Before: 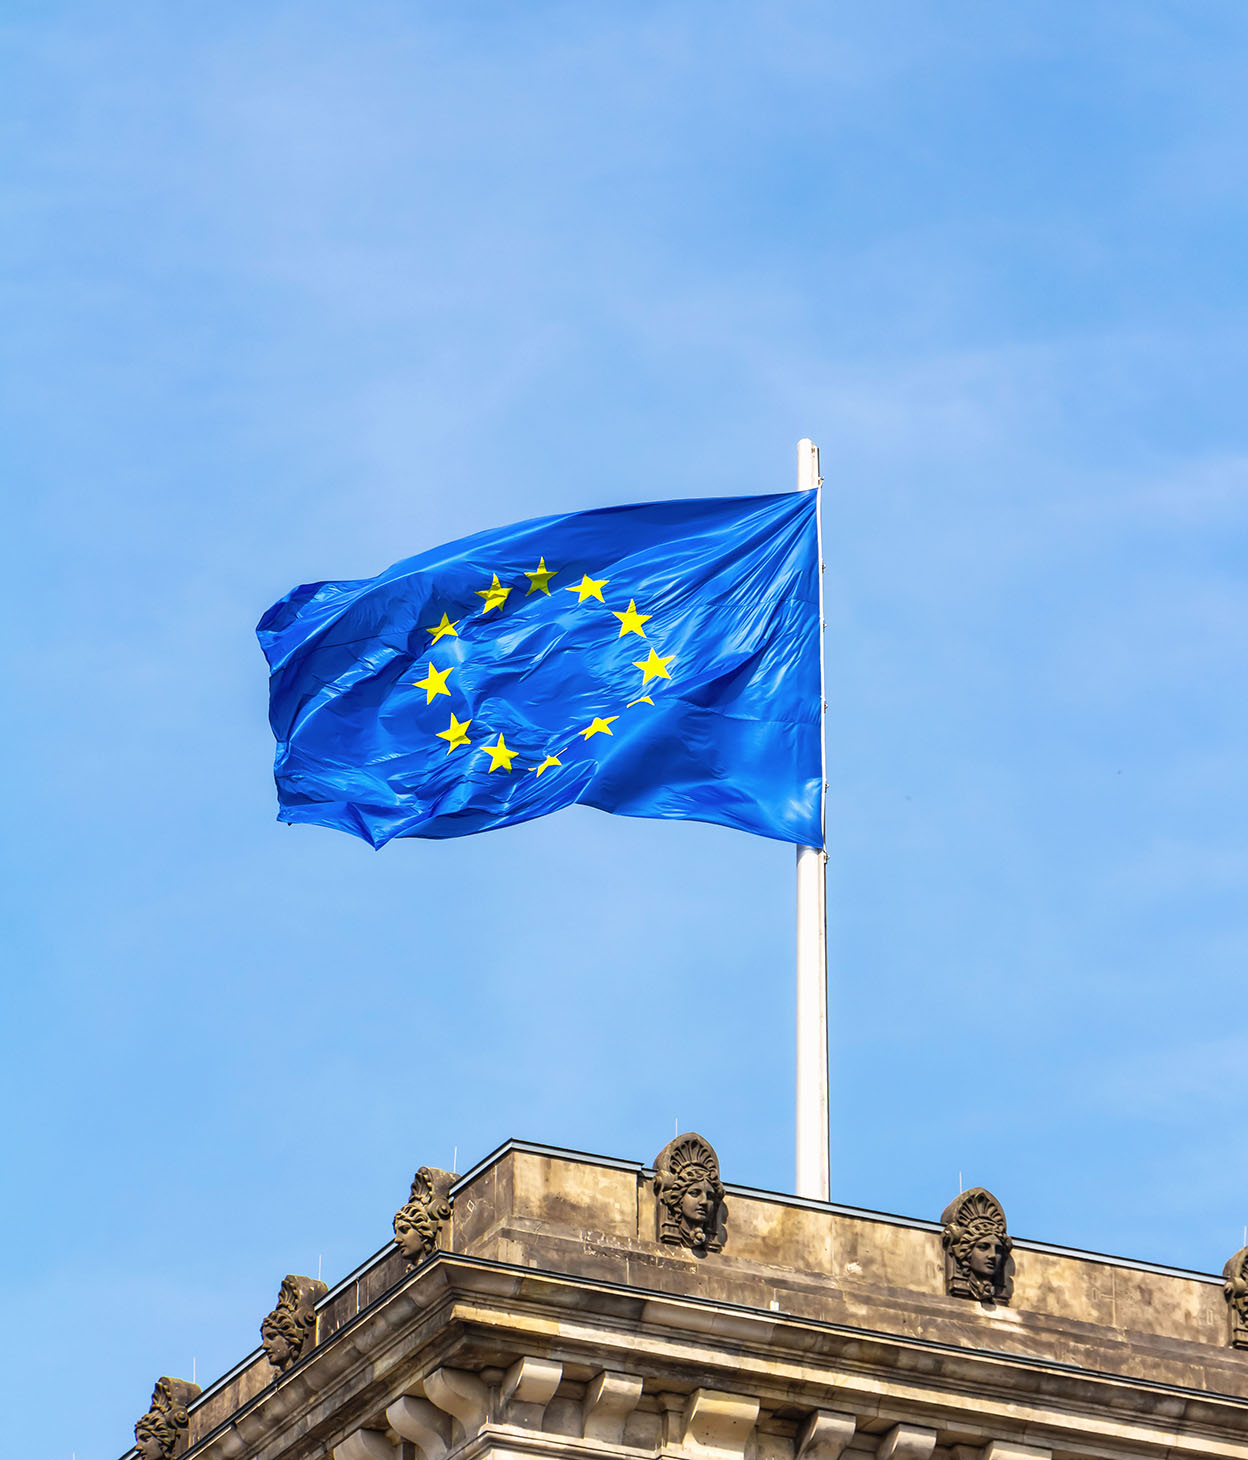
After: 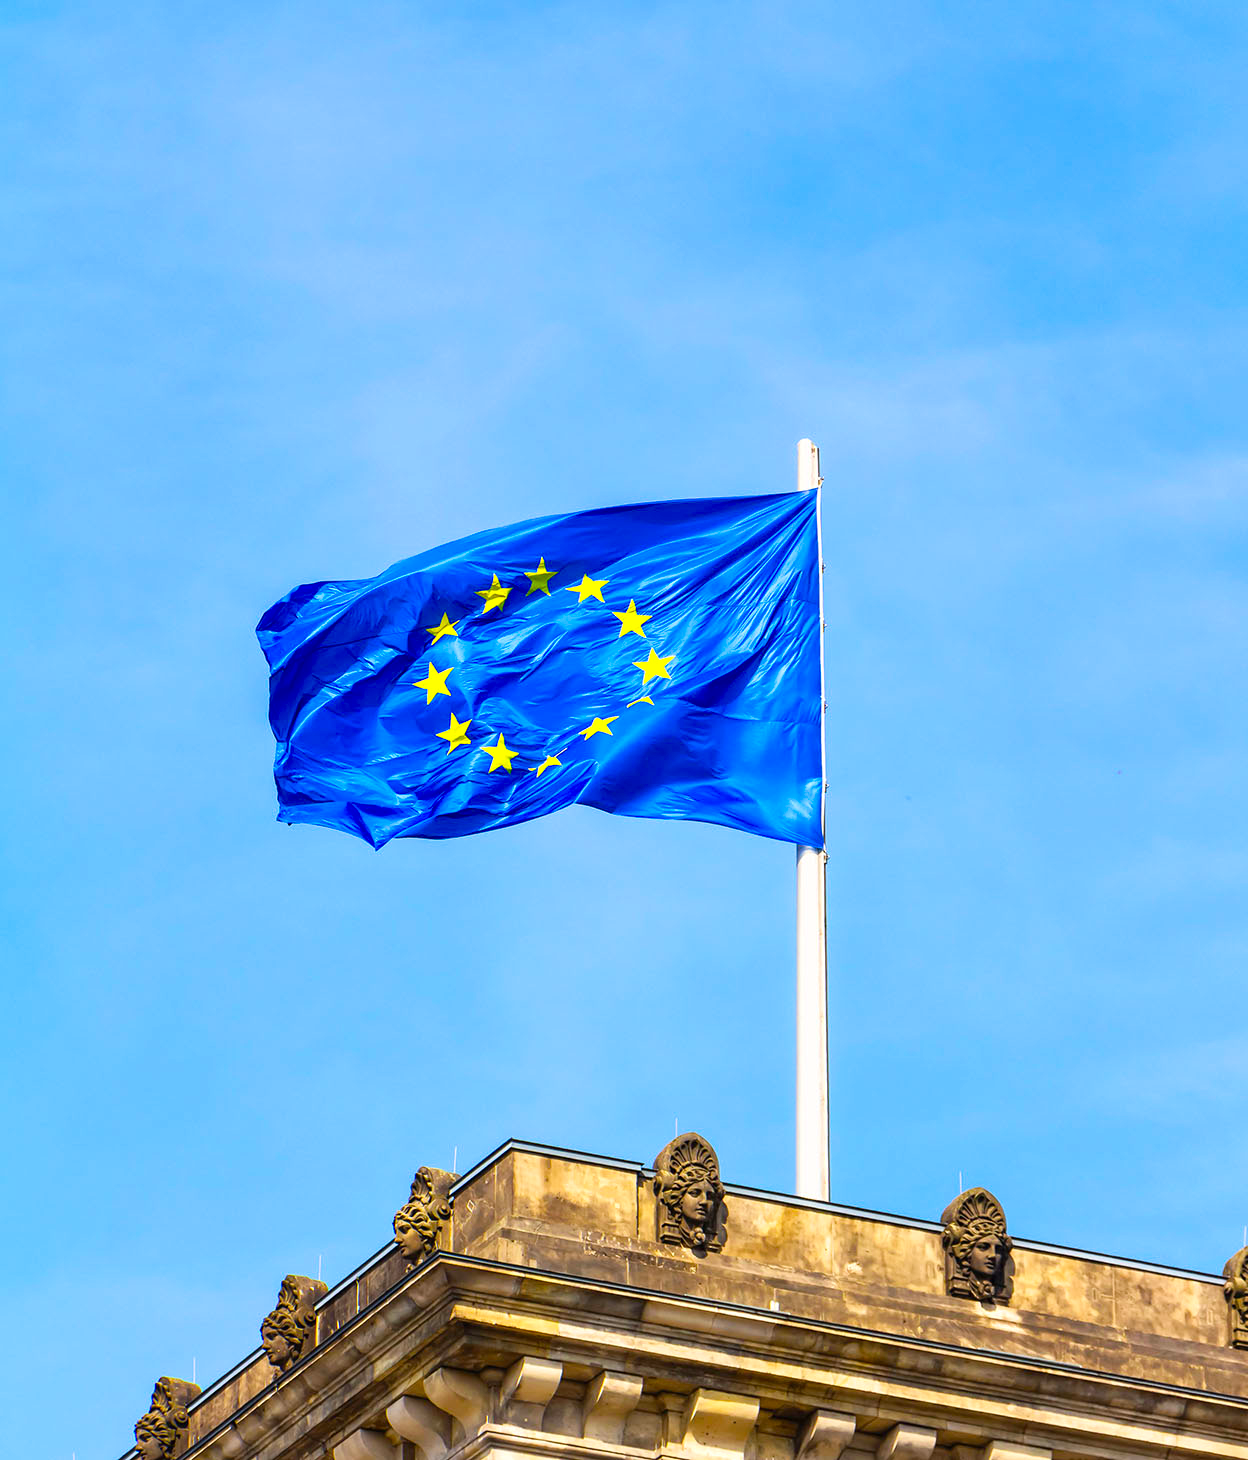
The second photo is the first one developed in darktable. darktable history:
local contrast: mode bilateral grid, contrast 20, coarseness 50, detail 102%, midtone range 0.2
contrast brightness saturation: saturation 0.13
velvia: strength 32%, mid-tones bias 0.2
base curve: curves: ch0 [(0, 0) (0.472, 0.508) (1, 1)]
tone equalizer: on, module defaults
